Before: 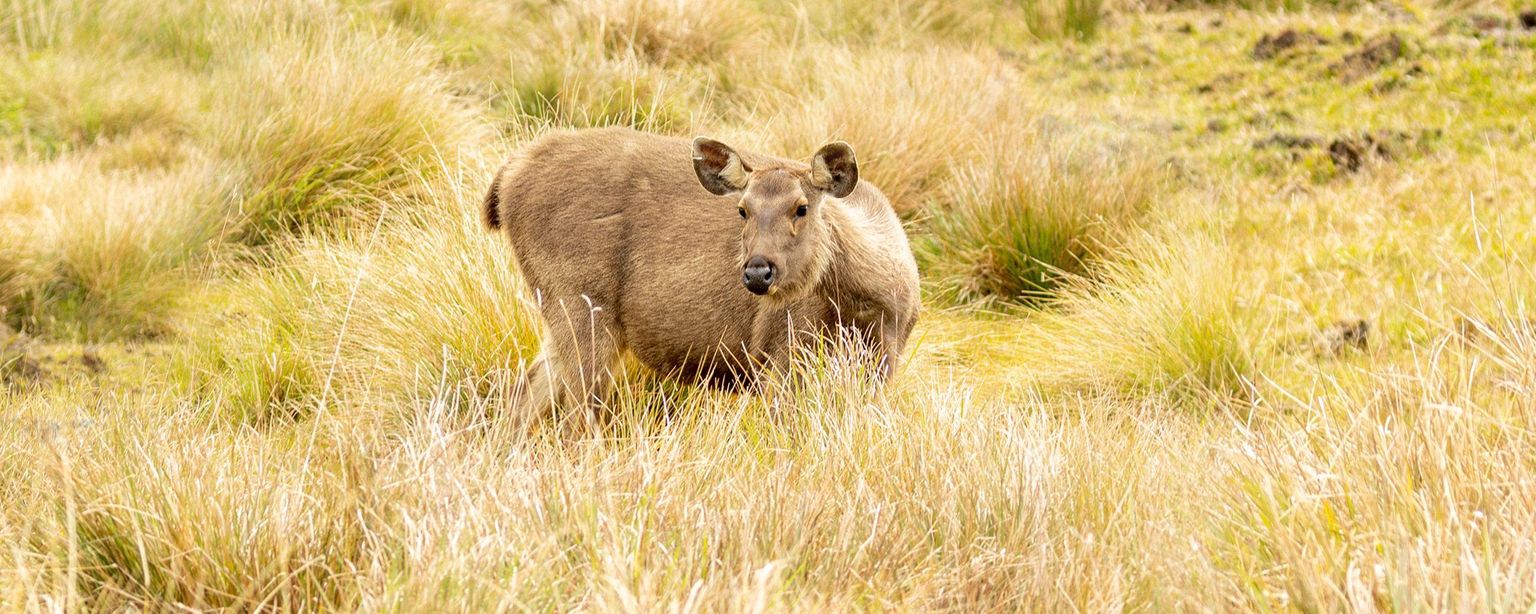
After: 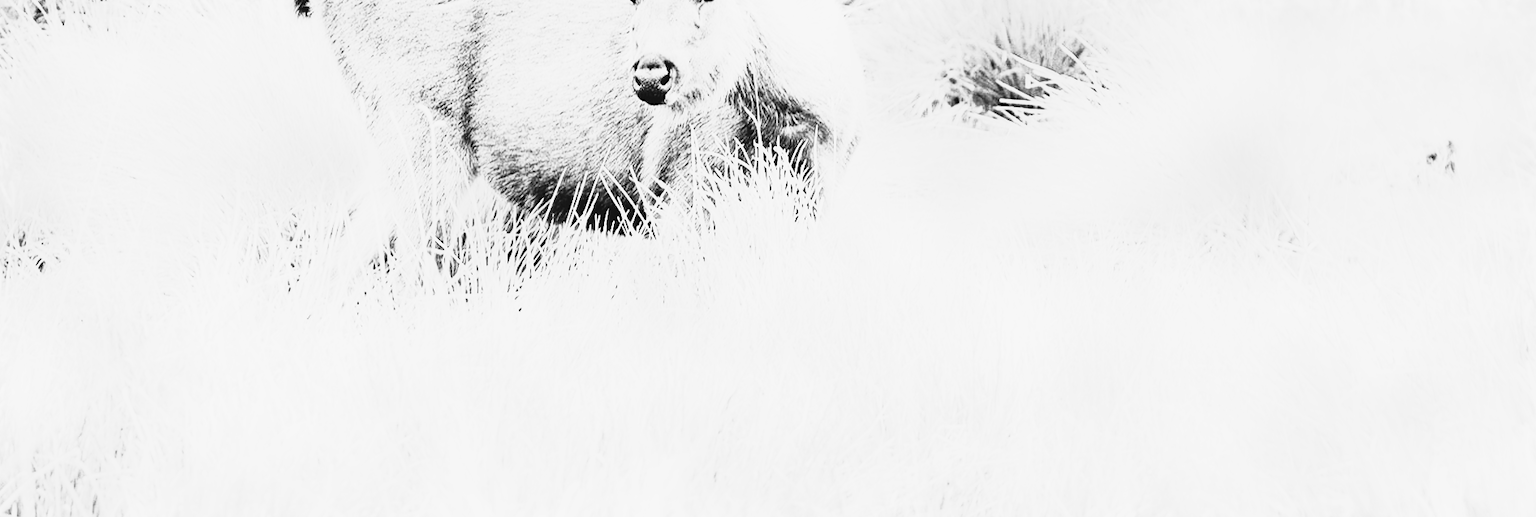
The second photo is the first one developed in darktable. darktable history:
exposure: black level correction 0.001, compensate highlight preservation false
tone equalizer: on, module defaults
color balance: lift [1.004, 1.002, 1.002, 0.998], gamma [1, 1.007, 1.002, 0.993], gain [1, 0.977, 1.013, 1.023], contrast -3.64%
crop and rotate: left 17.299%, top 35.115%, right 7.015%, bottom 1.024%
tone curve: curves: ch0 [(0, 0.052) (0.207, 0.35) (0.392, 0.592) (0.54, 0.803) (0.725, 0.922) (0.99, 0.974)], color space Lab, independent channels, preserve colors none
color correction: highlights a* -2.73, highlights b* -2.09, shadows a* 2.41, shadows b* 2.73
rgb curve: curves: ch0 [(0, 0) (0.21, 0.15) (0.24, 0.21) (0.5, 0.75) (0.75, 0.96) (0.89, 0.99) (1, 1)]; ch1 [(0, 0.02) (0.21, 0.13) (0.25, 0.2) (0.5, 0.67) (0.75, 0.9) (0.89, 0.97) (1, 1)]; ch2 [(0, 0.02) (0.21, 0.13) (0.25, 0.2) (0.5, 0.67) (0.75, 0.9) (0.89, 0.97) (1, 1)], compensate middle gray true
monochrome: on, module defaults
